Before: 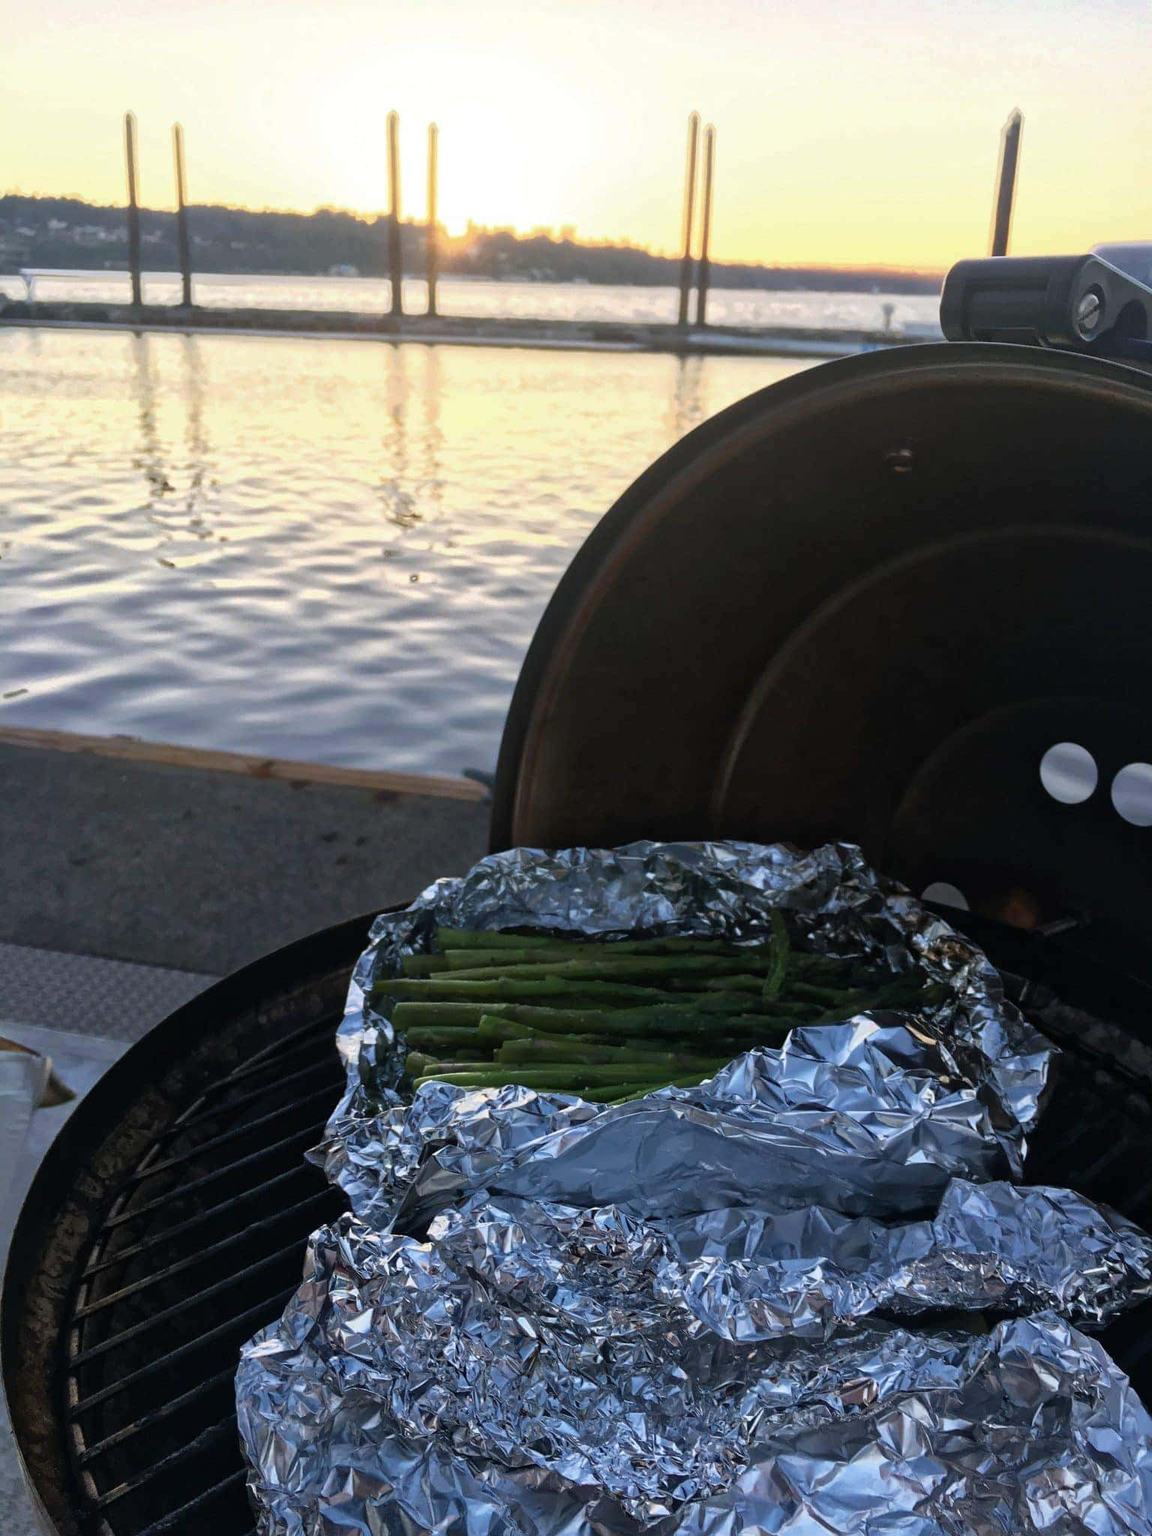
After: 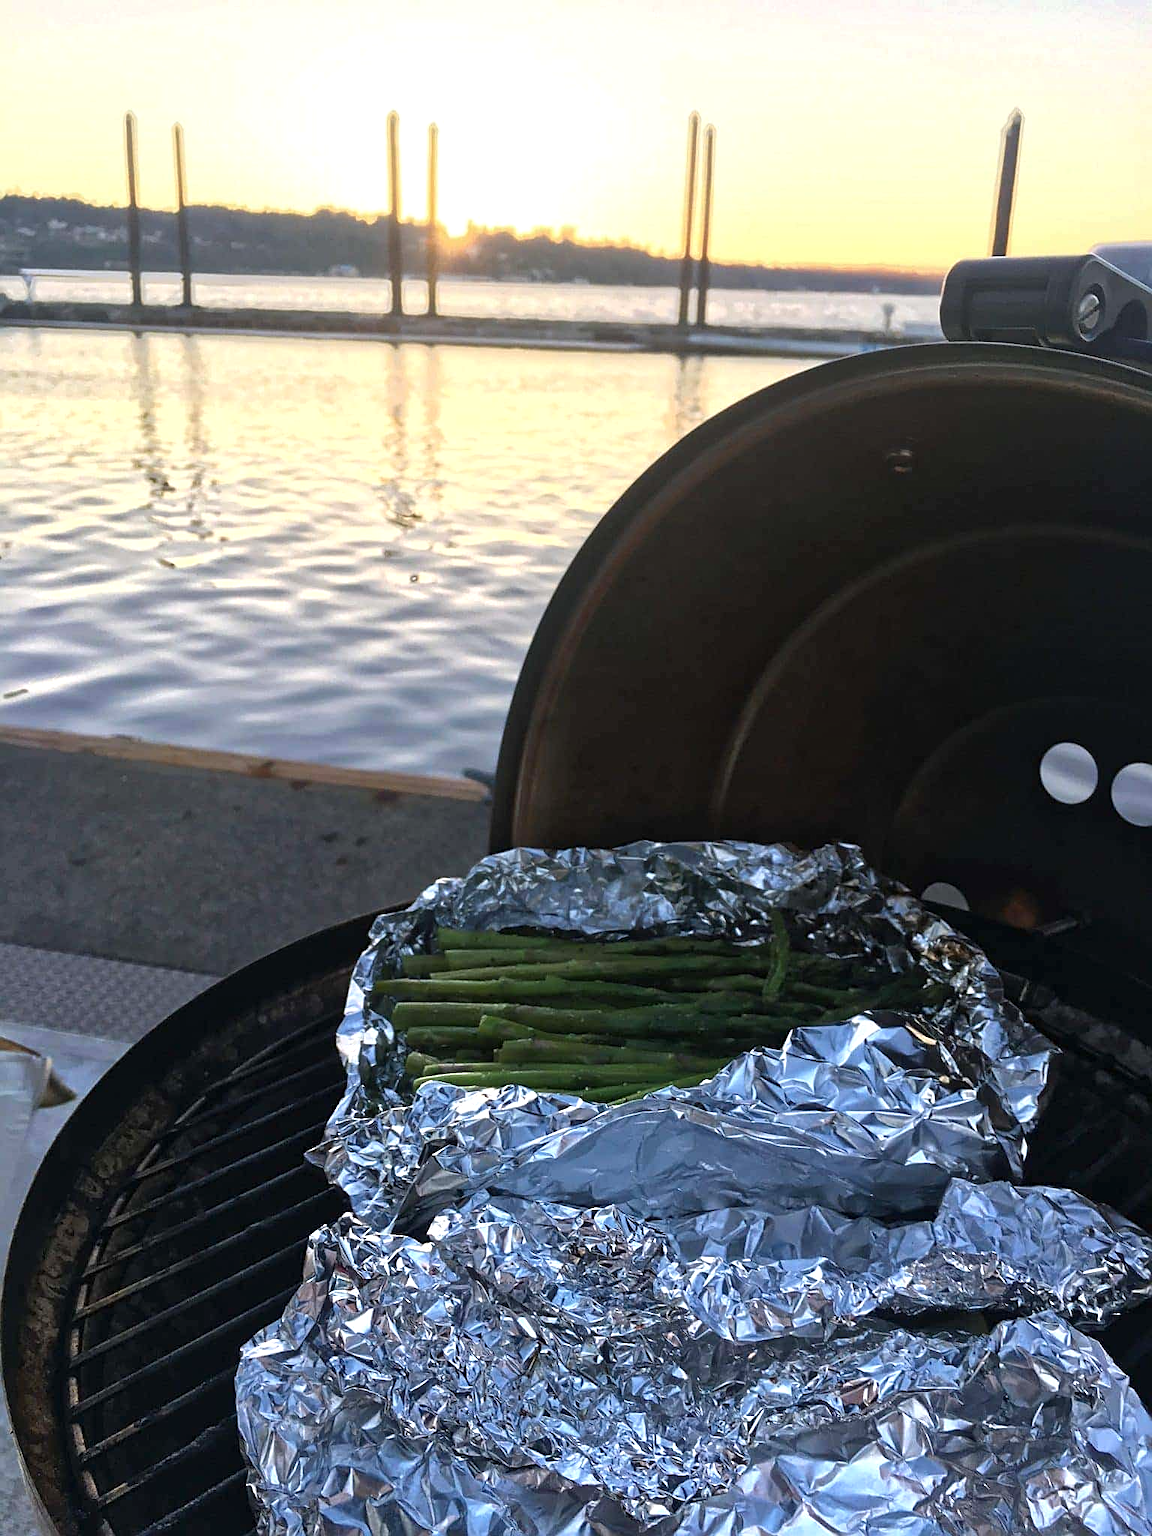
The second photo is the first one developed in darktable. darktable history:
base curve: preserve colors none
exposure: black level correction 0, exposure 0.7 EV, compensate exposure bias true, compensate highlight preservation false
graduated density: on, module defaults
sharpen: on, module defaults
